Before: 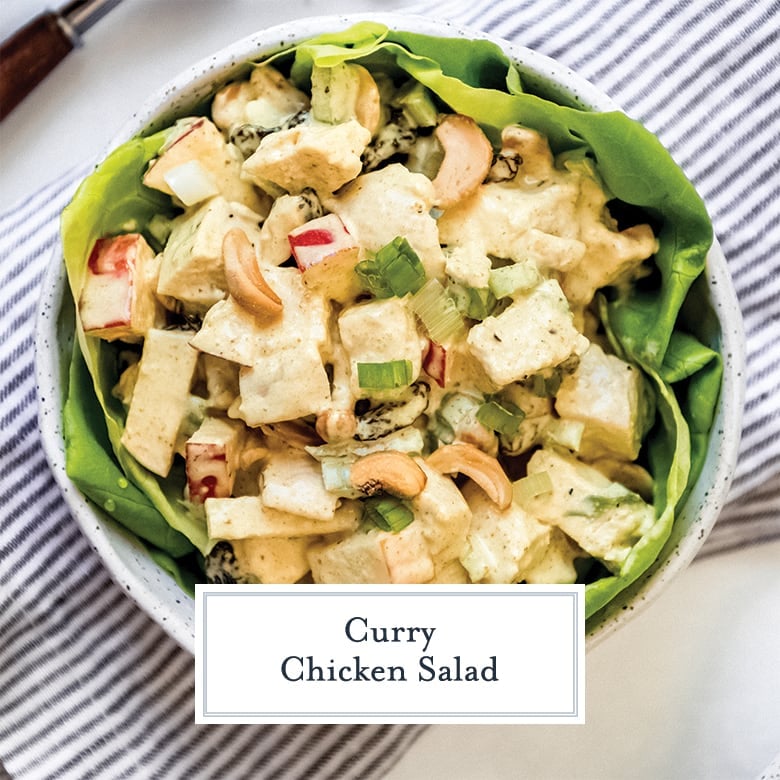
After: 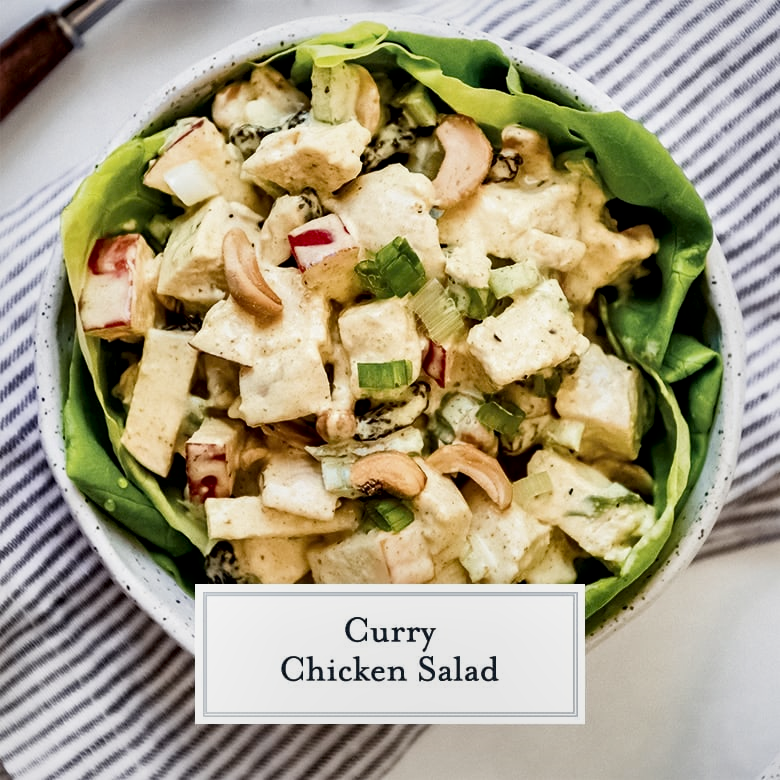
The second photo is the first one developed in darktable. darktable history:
filmic rgb: black relative exposure -8.01 EV, white relative exposure 4.06 EV, hardness 4.11, contrast 0.934
local contrast: mode bilateral grid, contrast 45, coarseness 69, detail 212%, midtone range 0.2
